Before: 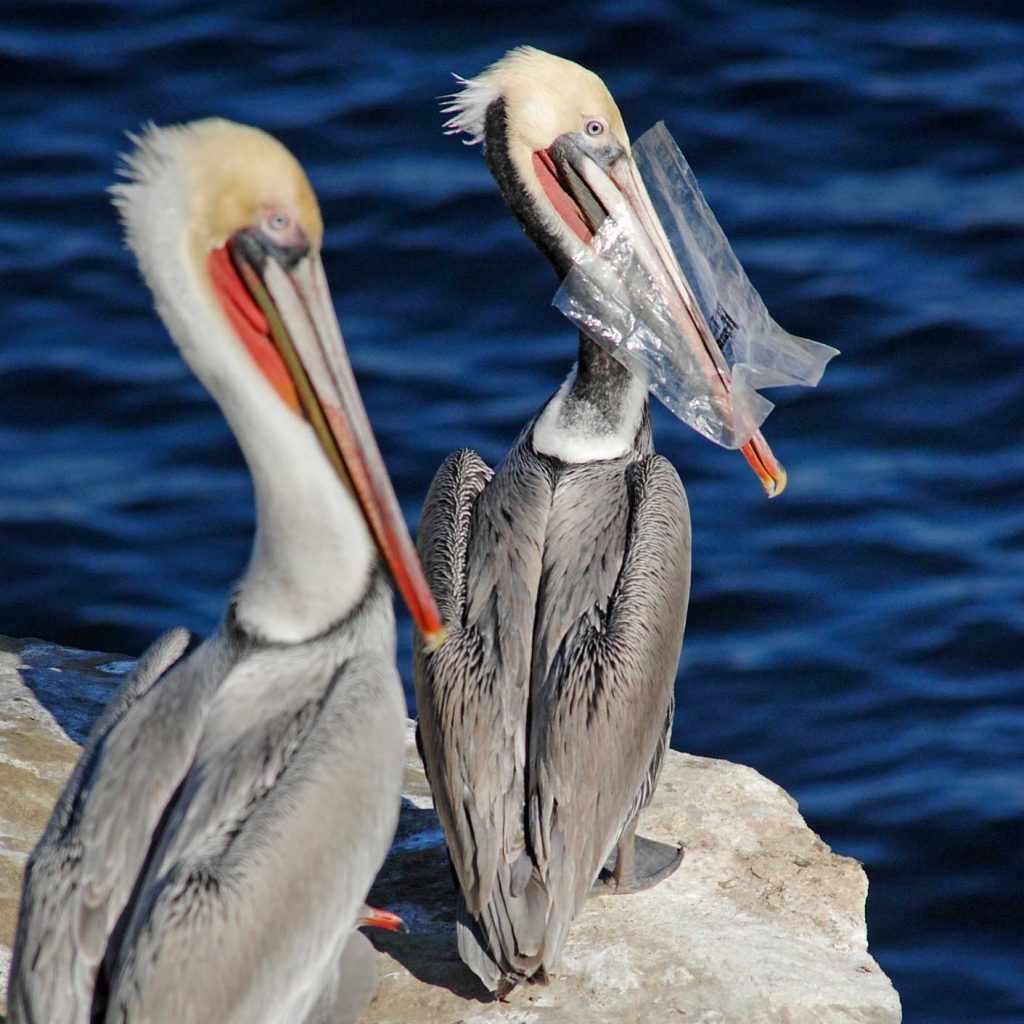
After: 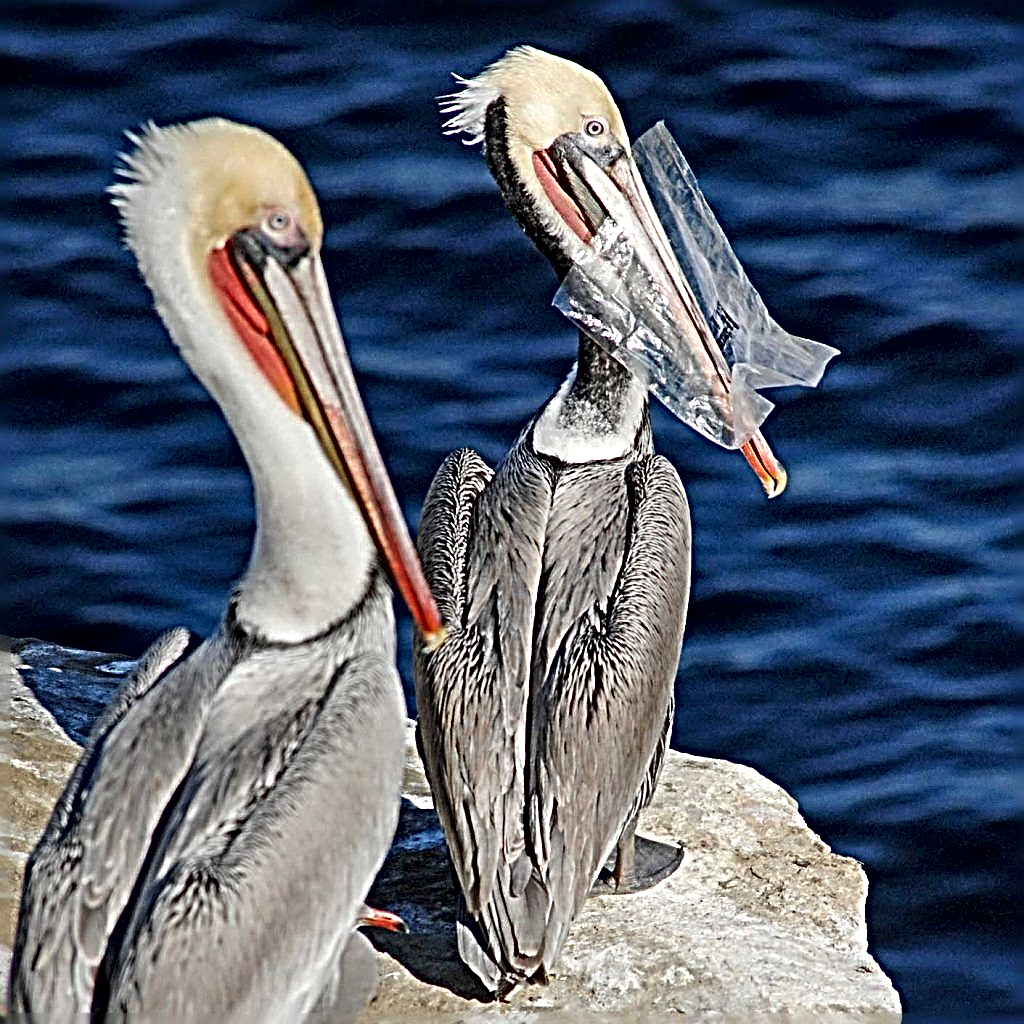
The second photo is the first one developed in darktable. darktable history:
local contrast: mode bilateral grid, contrast 25, coarseness 60, detail 151%, midtone range 0.2
sharpen: radius 4.001, amount 2
